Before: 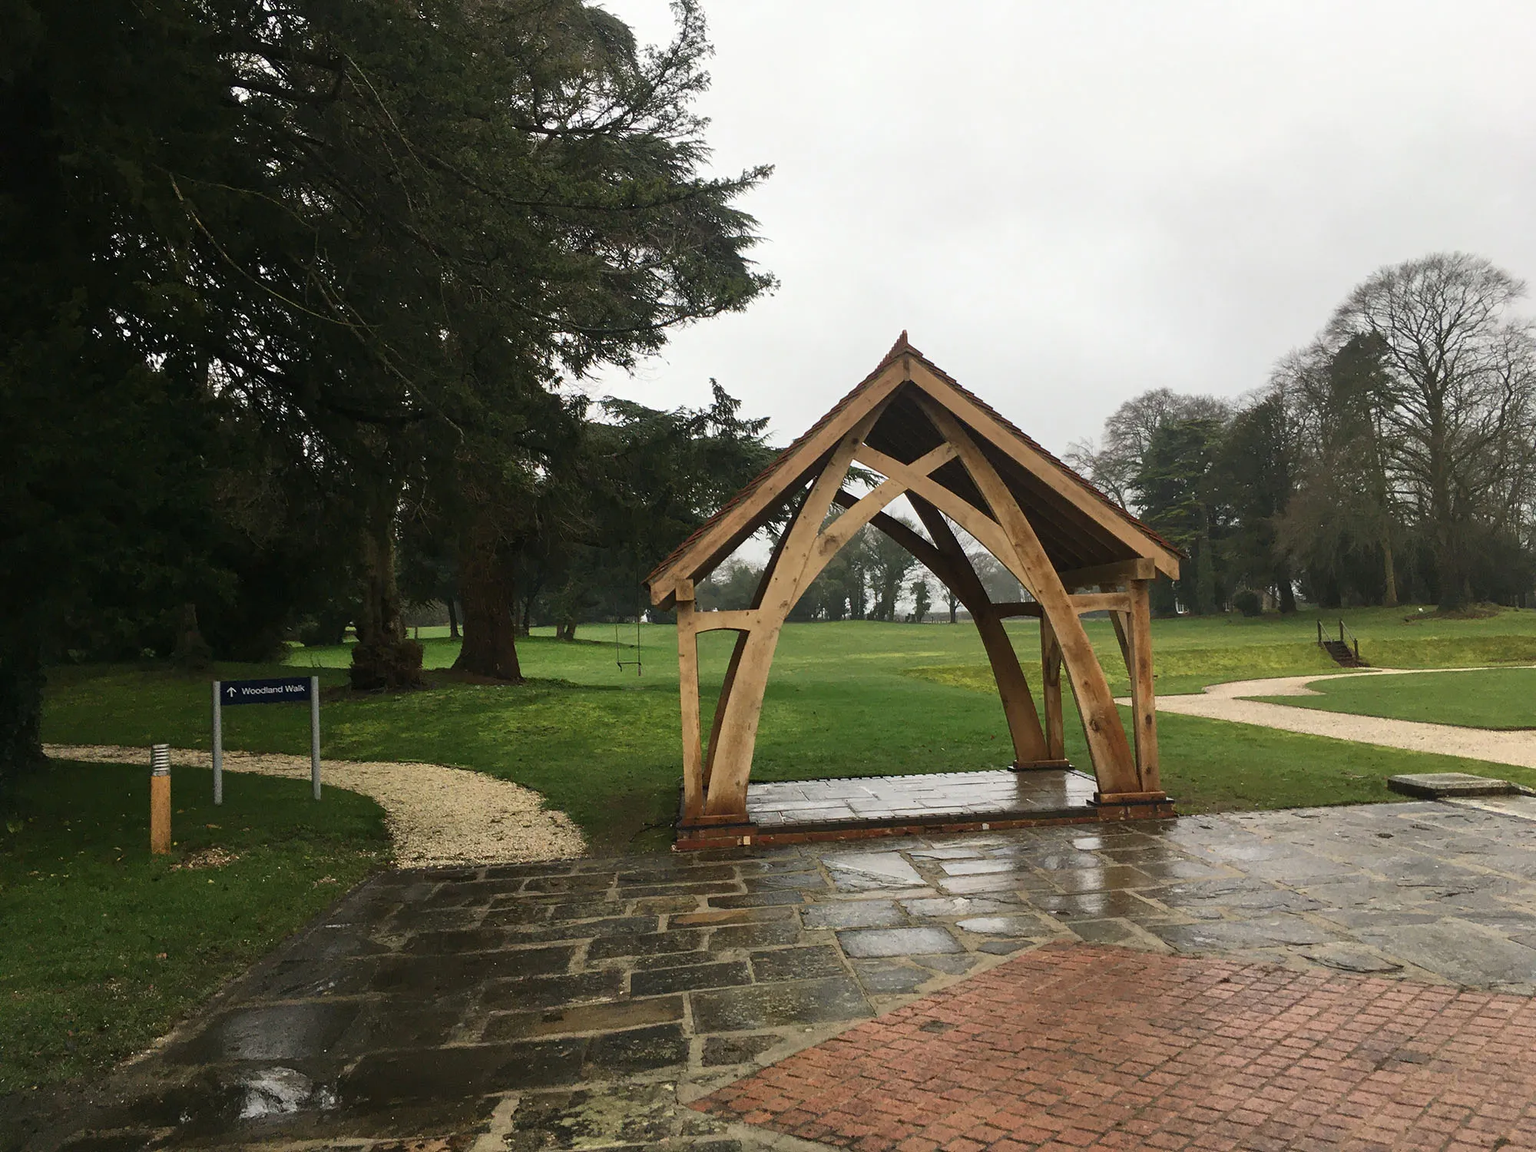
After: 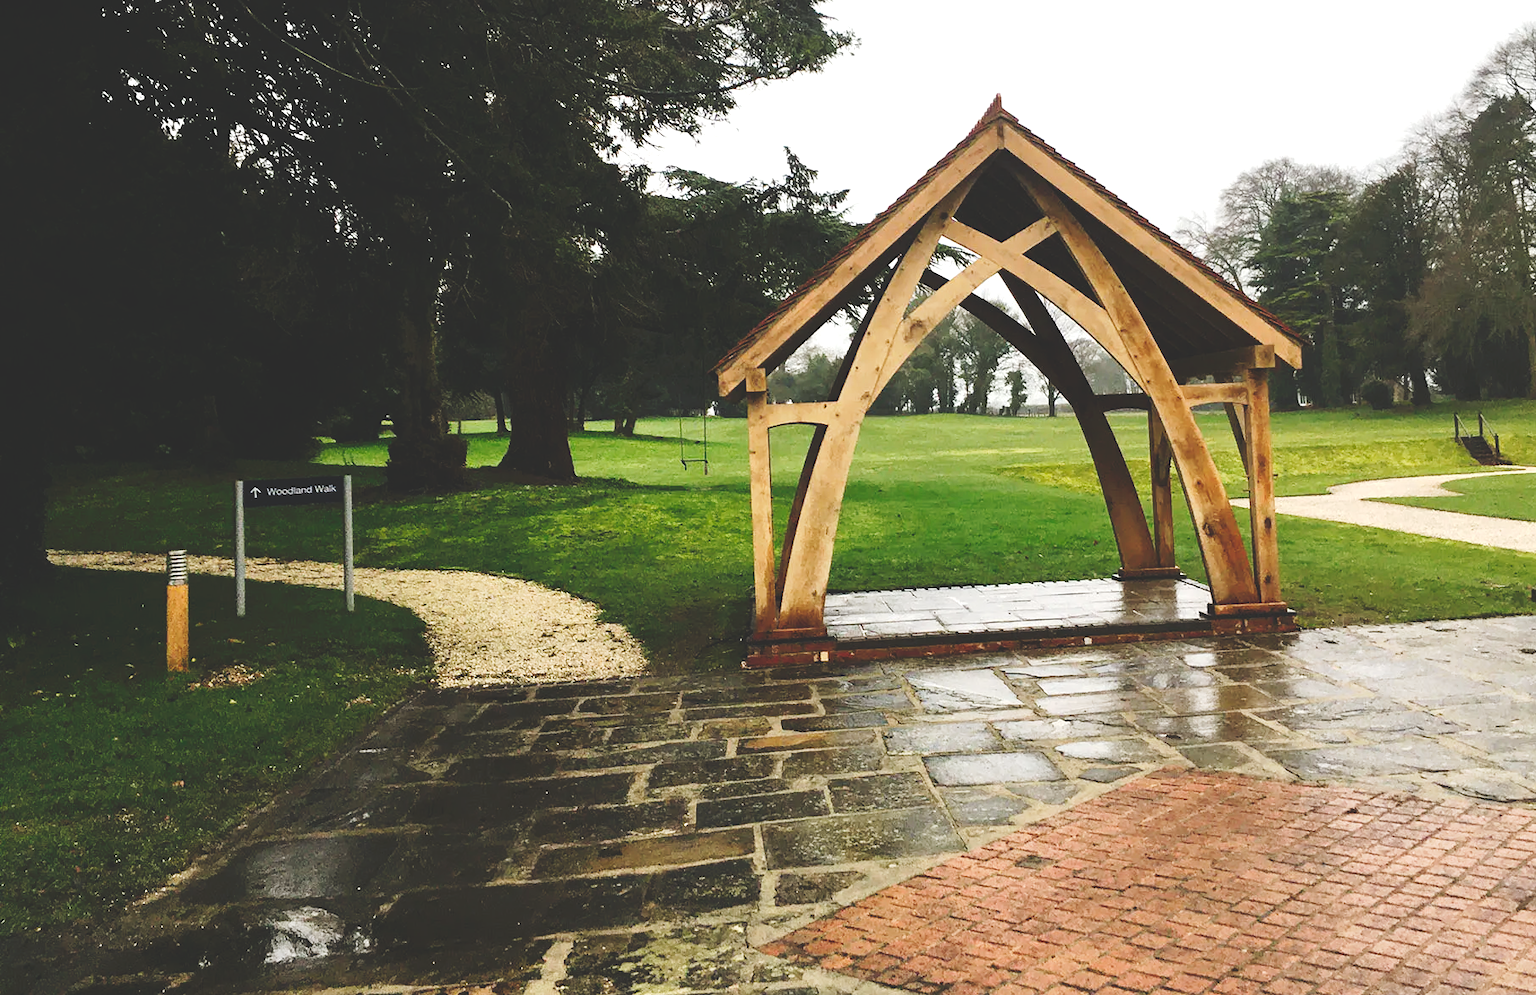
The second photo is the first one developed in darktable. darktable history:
tone curve: curves: ch0 [(0, 0) (0.003, 0.172) (0.011, 0.177) (0.025, 0.177) (0.044, 0.177) (0.069, 0.178) (0.1, 0.181) (0.136, 0.19) (0.177, 0.208) (0.224, 0.226) (0.277, 0.274) (0.335, 0.338) (0.399, 0.43) (0.468, 0.535) (0.543, 0.635) (0.623, 0.726) (0.709, 0.815) (0.801, 0.882) (0.898, 0.936) (1, 1)], preserve colors none
exposure: black level correction 0, exposure 0.499 EV, compensate highlight preservation false
crop: top 21.381%, right 9.388%, bottom 0.339%
color correction: highlights b* 0.036
